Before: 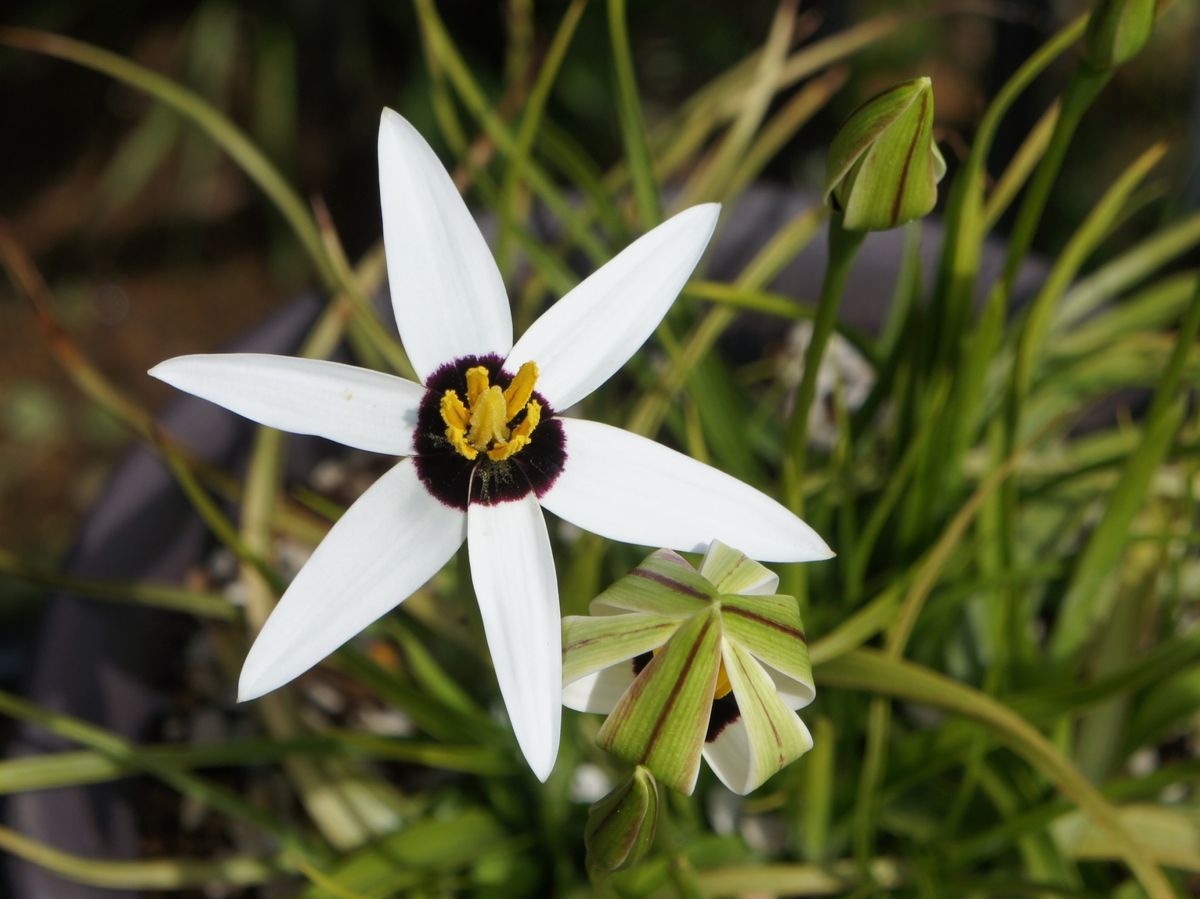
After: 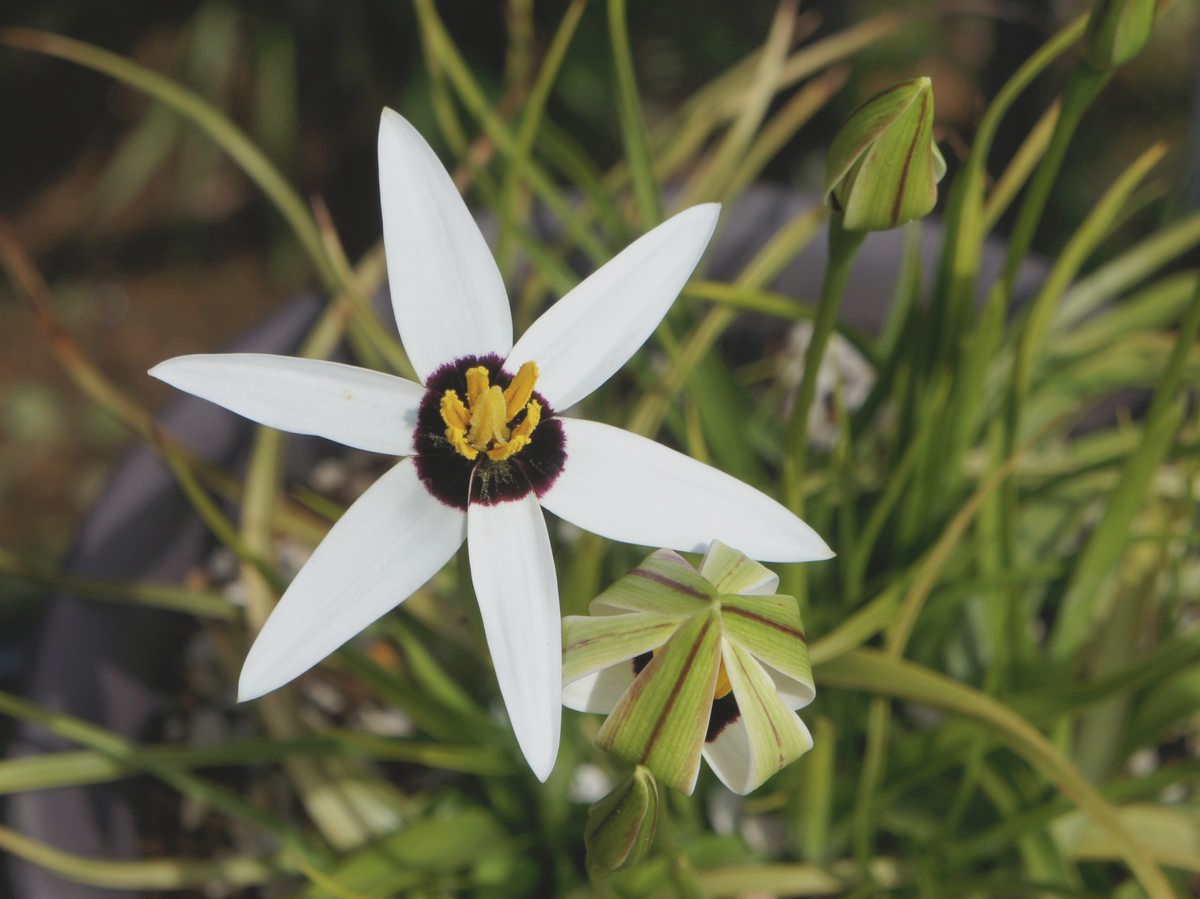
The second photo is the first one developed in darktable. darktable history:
contrast brightness saturation: contrast -0.161, brightness 0.053, saturation -0.126
